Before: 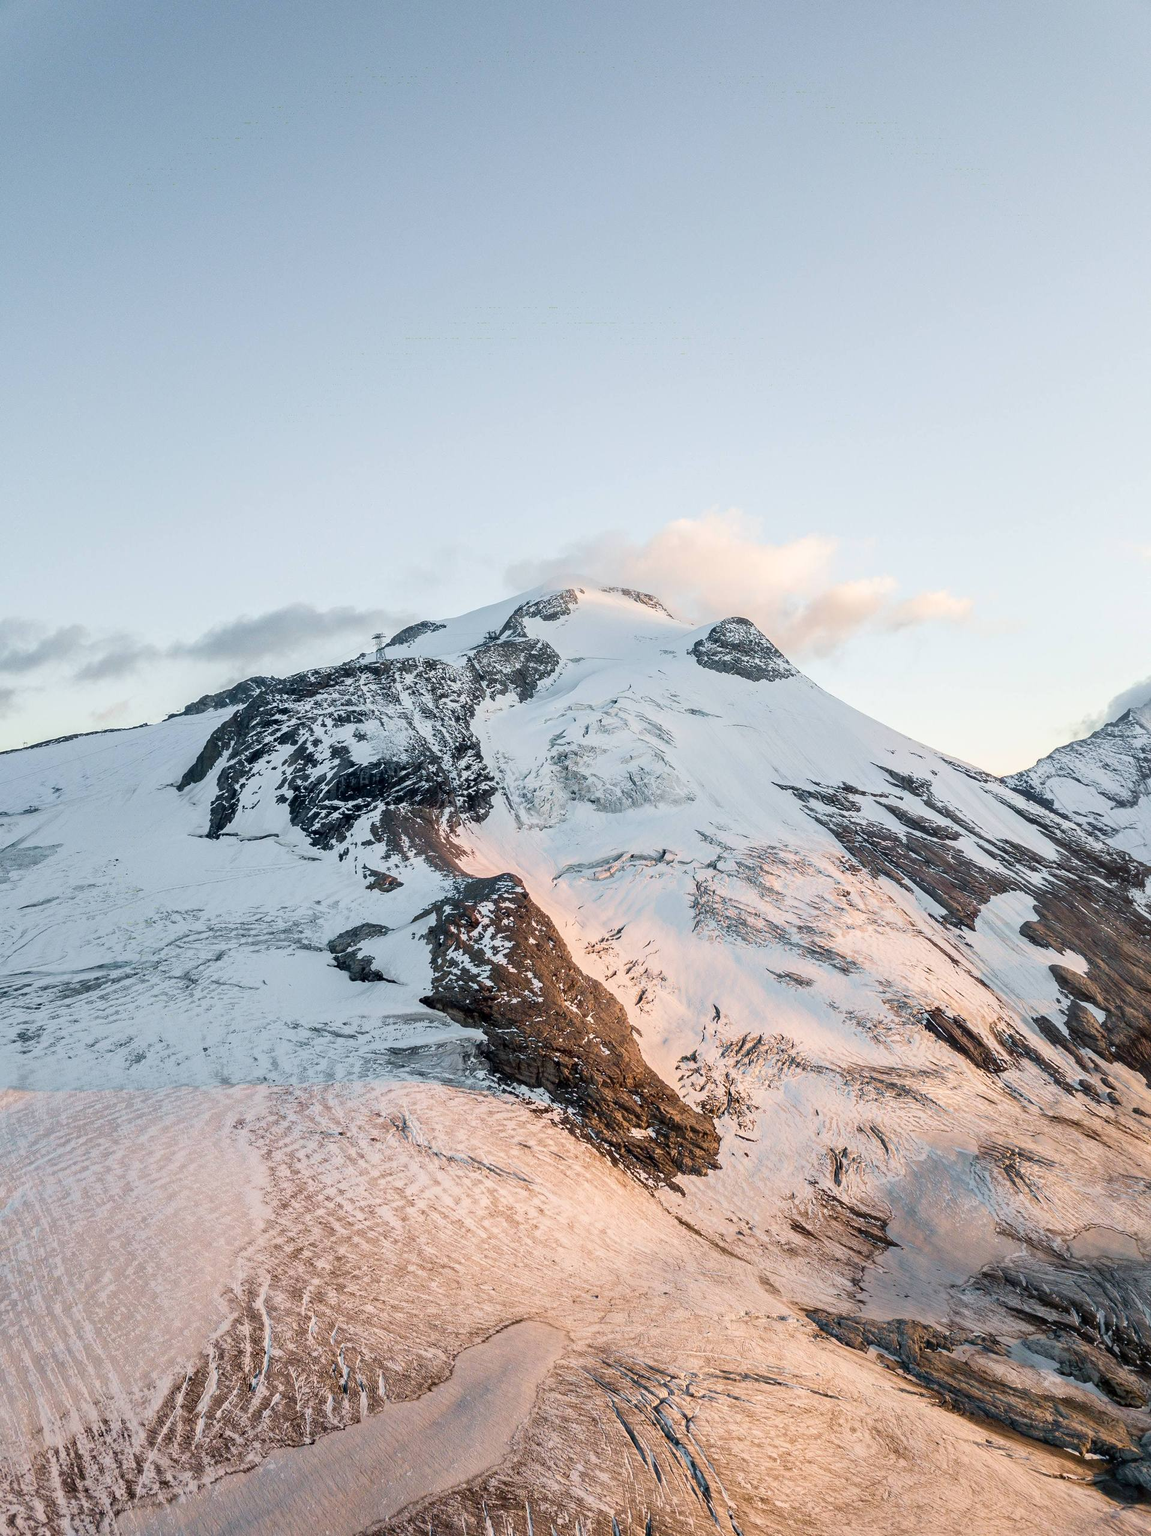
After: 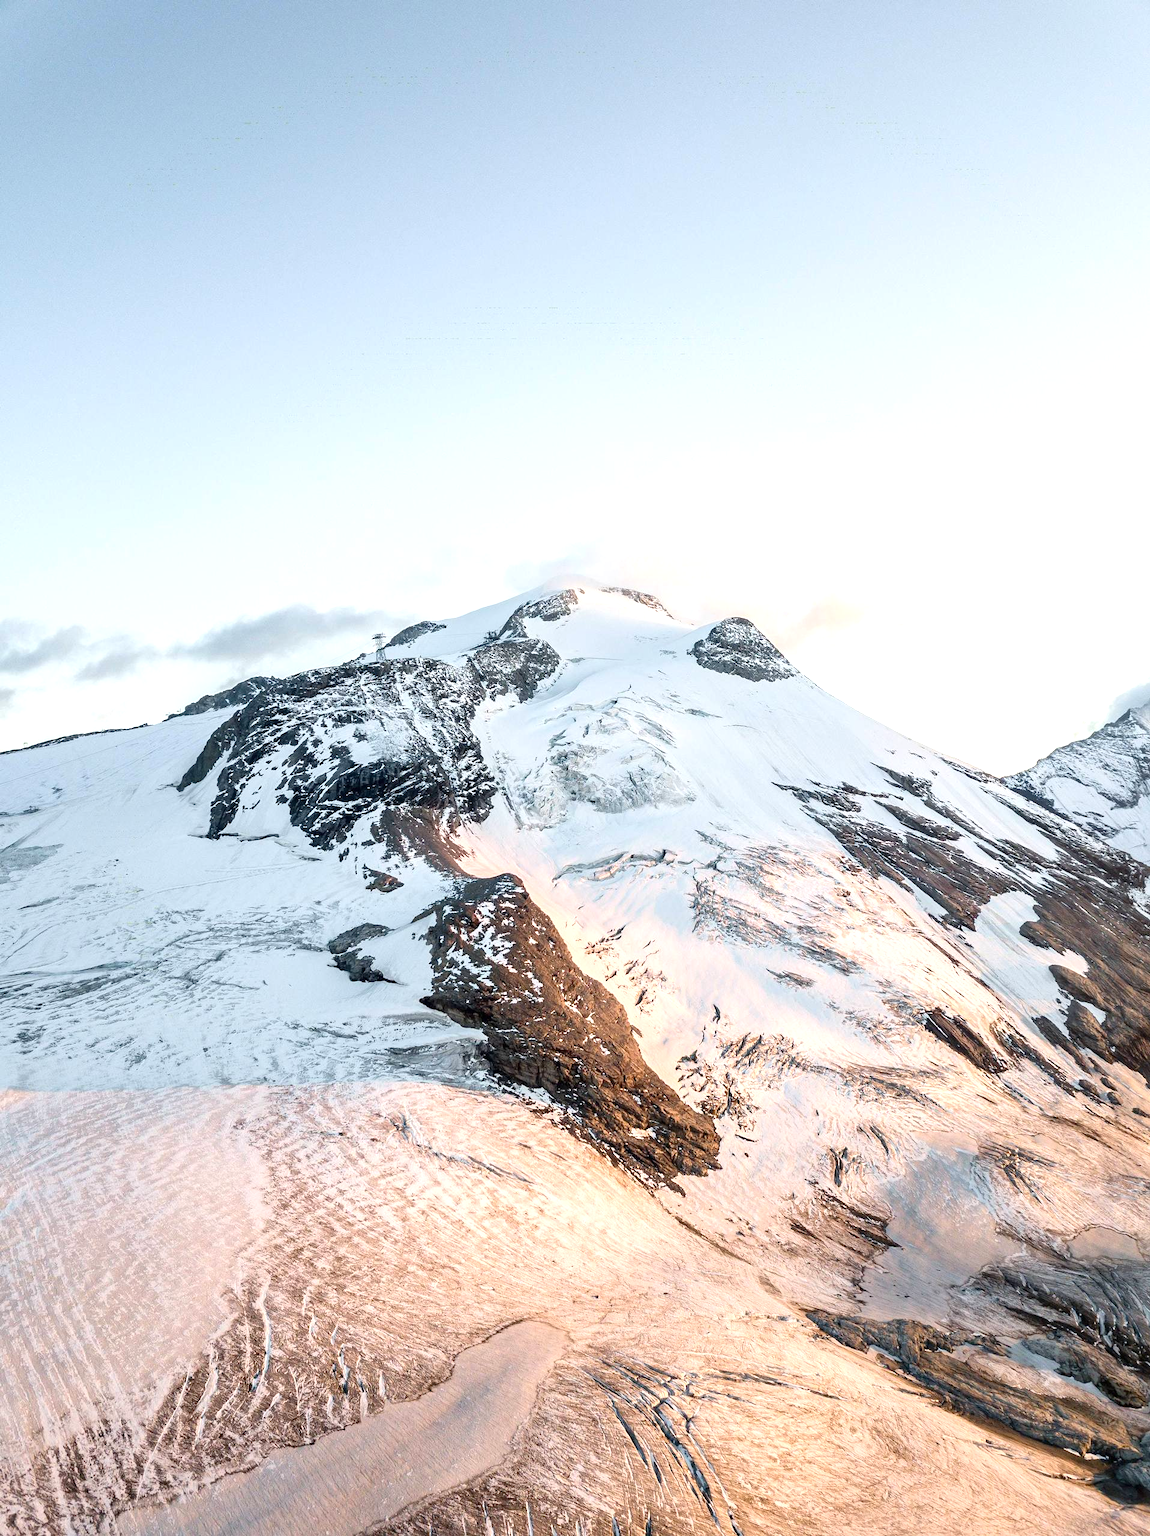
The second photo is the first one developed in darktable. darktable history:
exposure: black level correction 0, exposure 0.59 EV, compensate exposure bias true, compensate highlight preservation false
